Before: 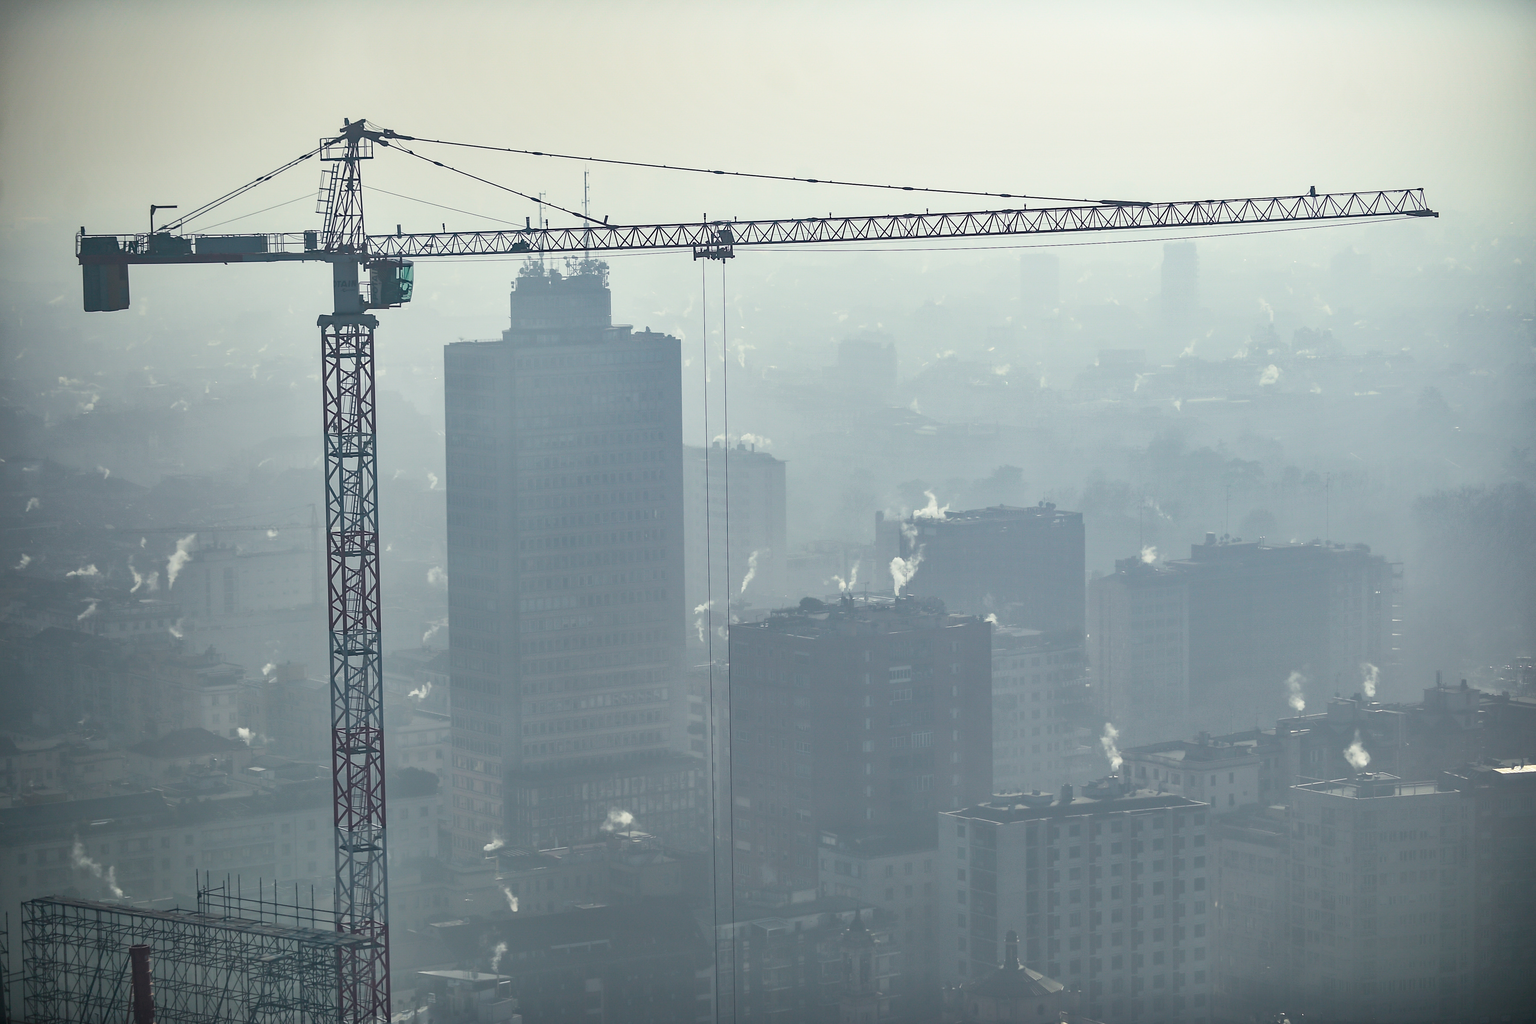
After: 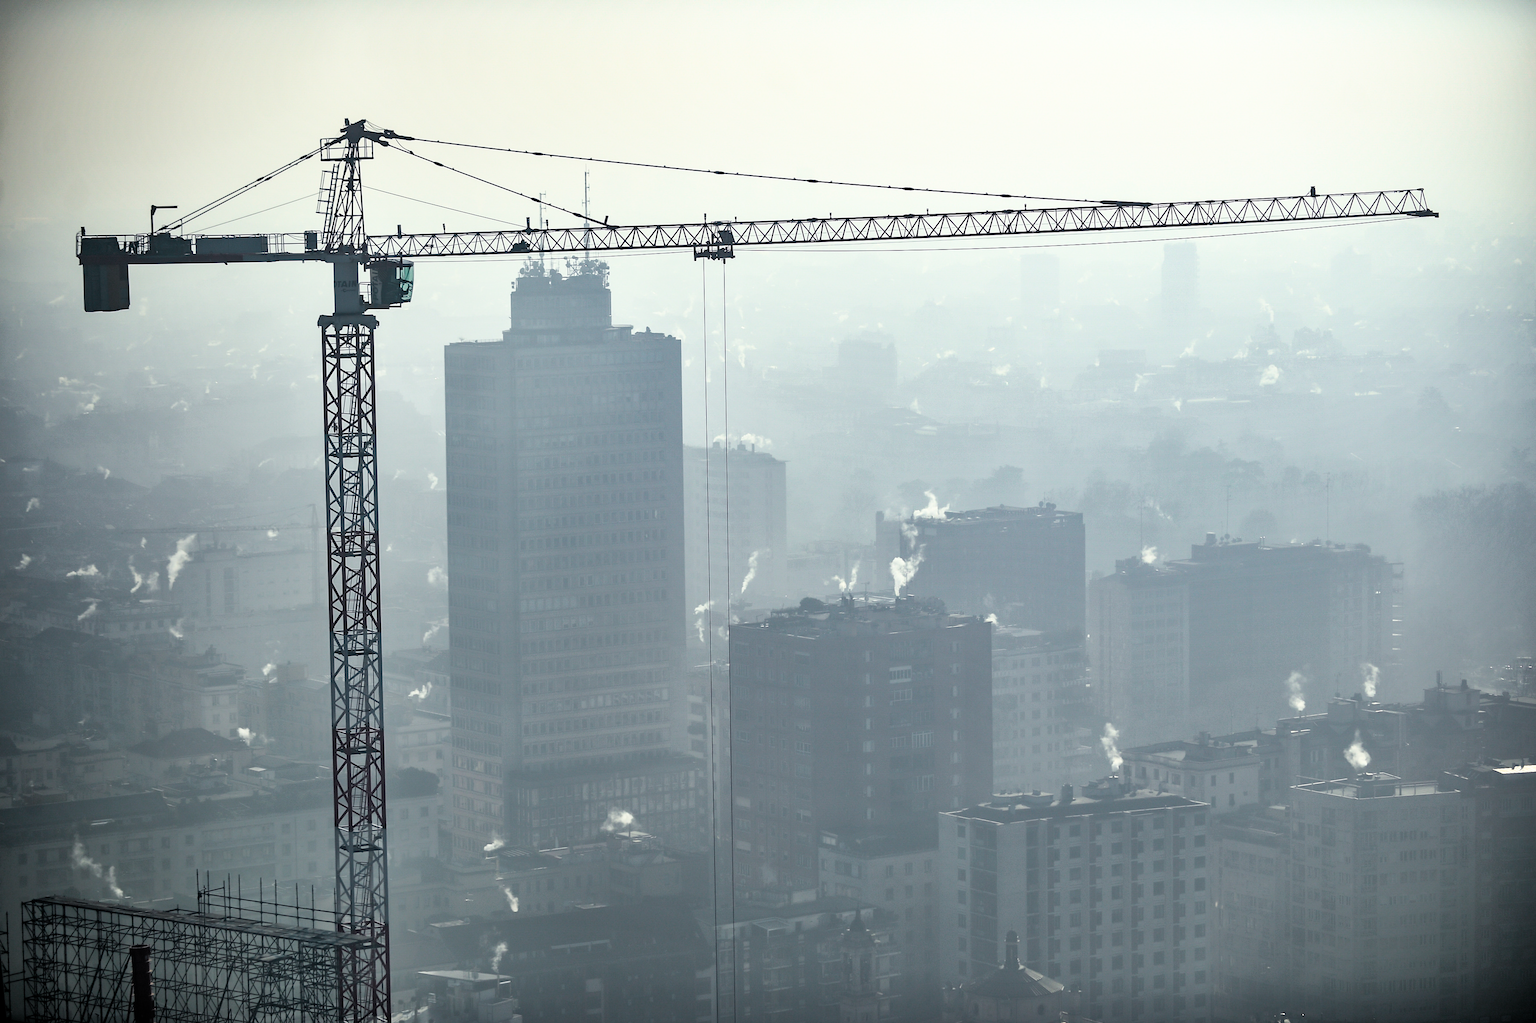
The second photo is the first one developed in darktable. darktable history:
filmic rgb: black relative exposure -5.63 EV, white relative exposure 2.5 EV, target black luminance 0%, hardness 4.55, latitude 67.33%, contrast 1.458, shadows ↔ highlights balance -4.33%
